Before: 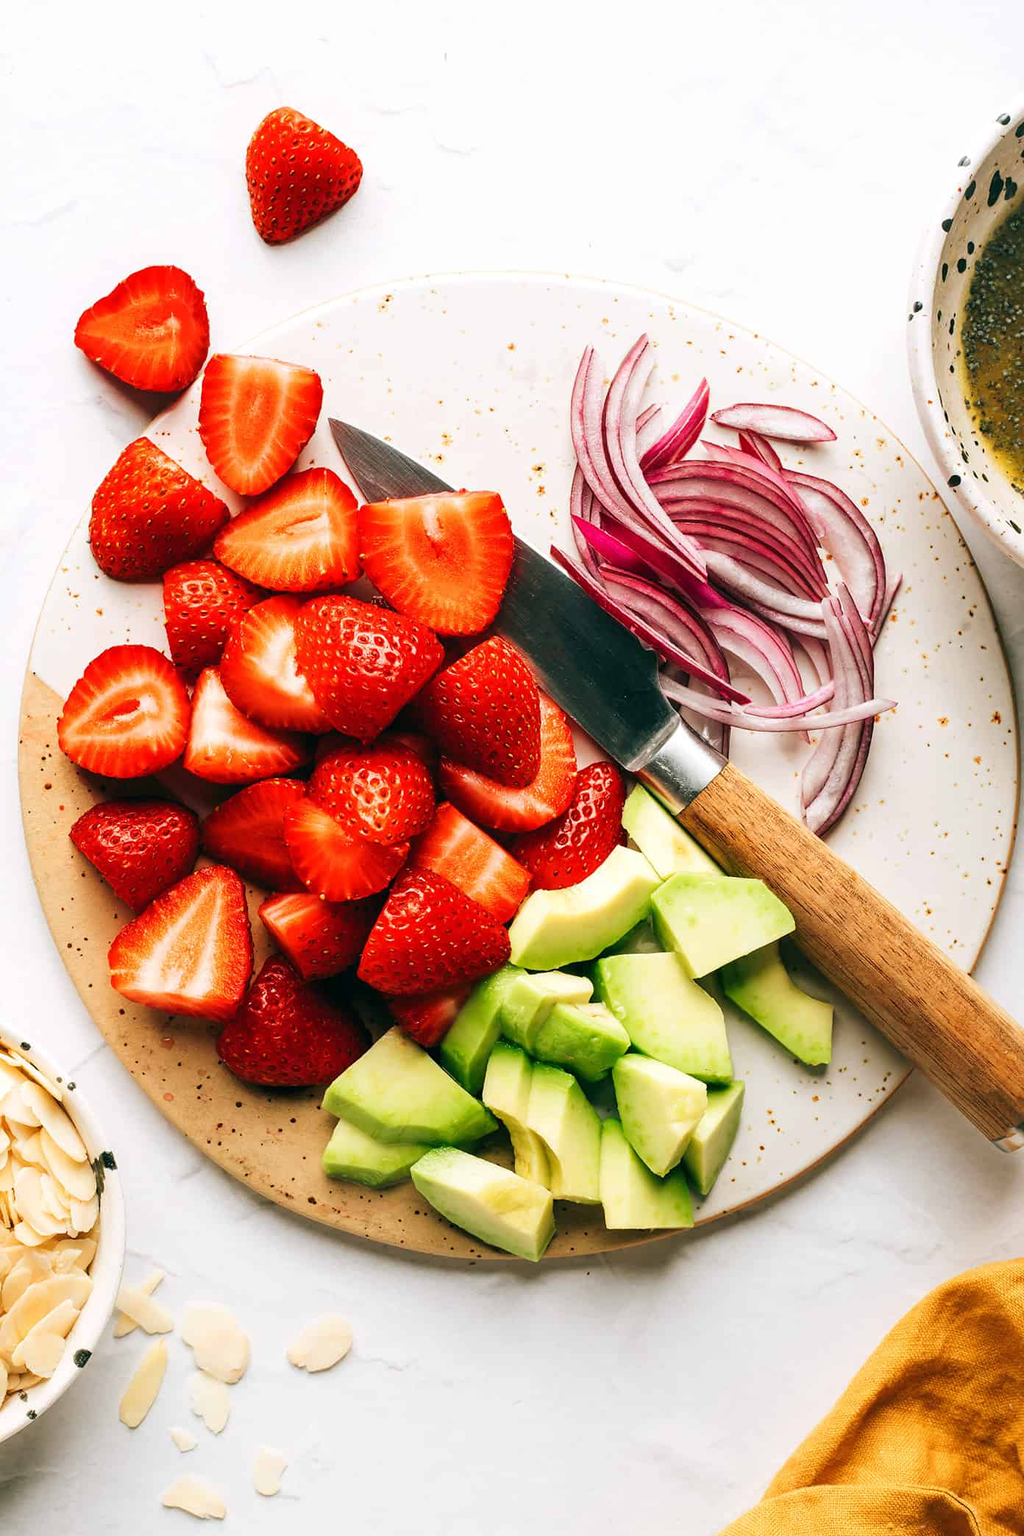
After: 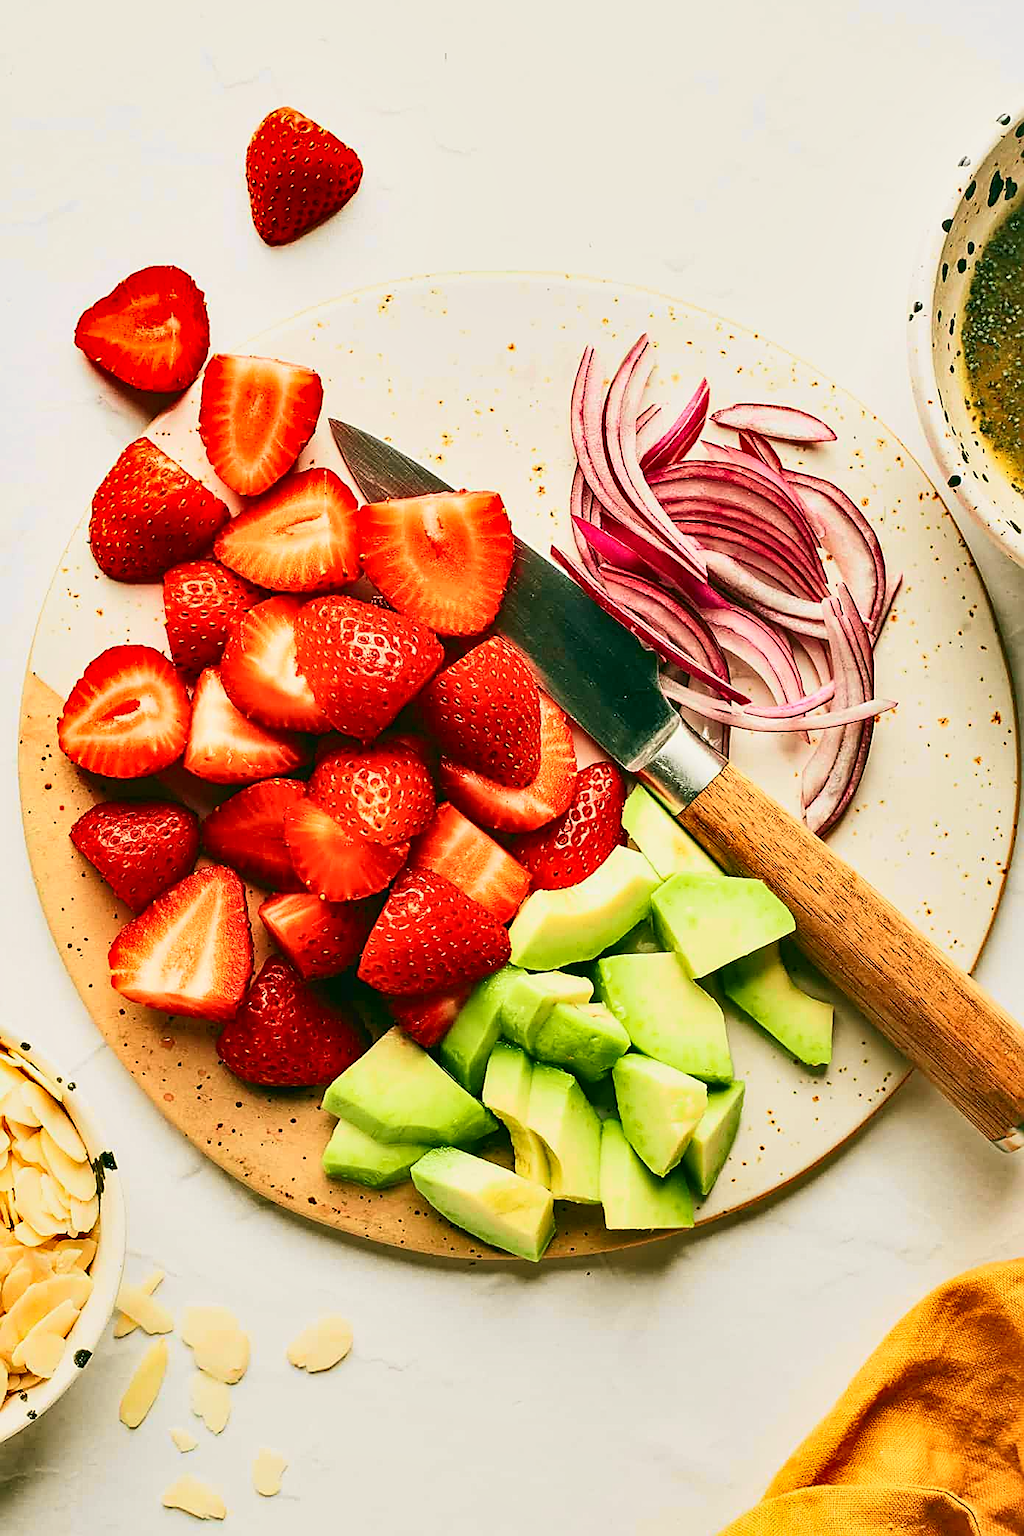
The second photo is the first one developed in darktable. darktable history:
tone curve: curves: ch0 [(0, 0) (0.131, 0.116) (0.316, 0.345) (0.501, 0.584) (0.629, 0.732) (0.812, 0.888) (1, 0.974)]; ch1 [(0, 0) (0.366, 0.367) (0.475, 0.453) (0.494, 0.497) (0.504, 0.503) (0.553, 0.584) (1, 1)]; ch2 [(0, 0) (0.333, 0.346) (0.375, 0.375) (0.424, 0.43) (0.476, 0.492) (0.502, 0.501) (0.533, 0.556) (0.566, 0.599) (0.614, 0.653) (1, 1)], color space Lab, independent channels, preserve colors none
color balance: mode lift, gamma, gain (sRGB), lift [1.04, 1, 1, 0.97], gamma [1.01, 1, 1, 0.97], gain [0.96, 1, 1, 0.97]
shadows and highlights: white point adjustment 0.05, highlights color adjustment 55.9%, soften with gaussian
sharpen: amount 0.901
